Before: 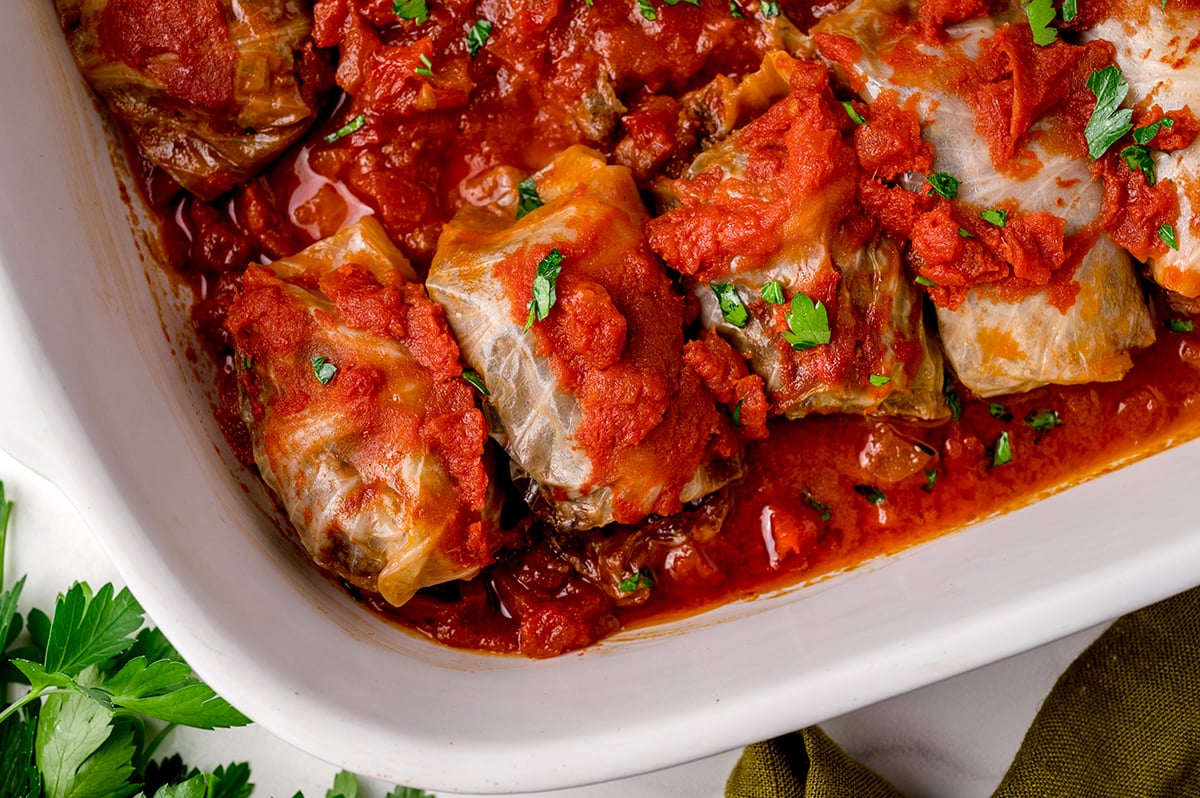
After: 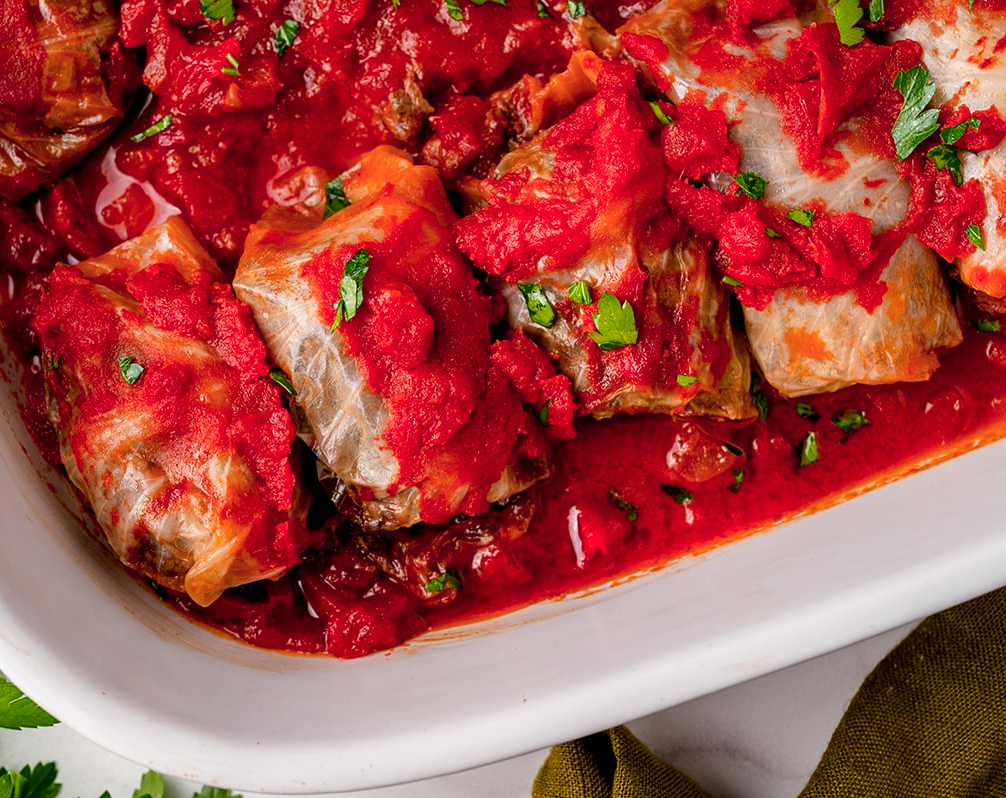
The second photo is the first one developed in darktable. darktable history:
crop: left 16.086%
color zones: curves: ch1 [(0.235, 0.558) (0.75, 0.5)]; ch2 [(0.25, 0.462) (0.749, 0.457)]
